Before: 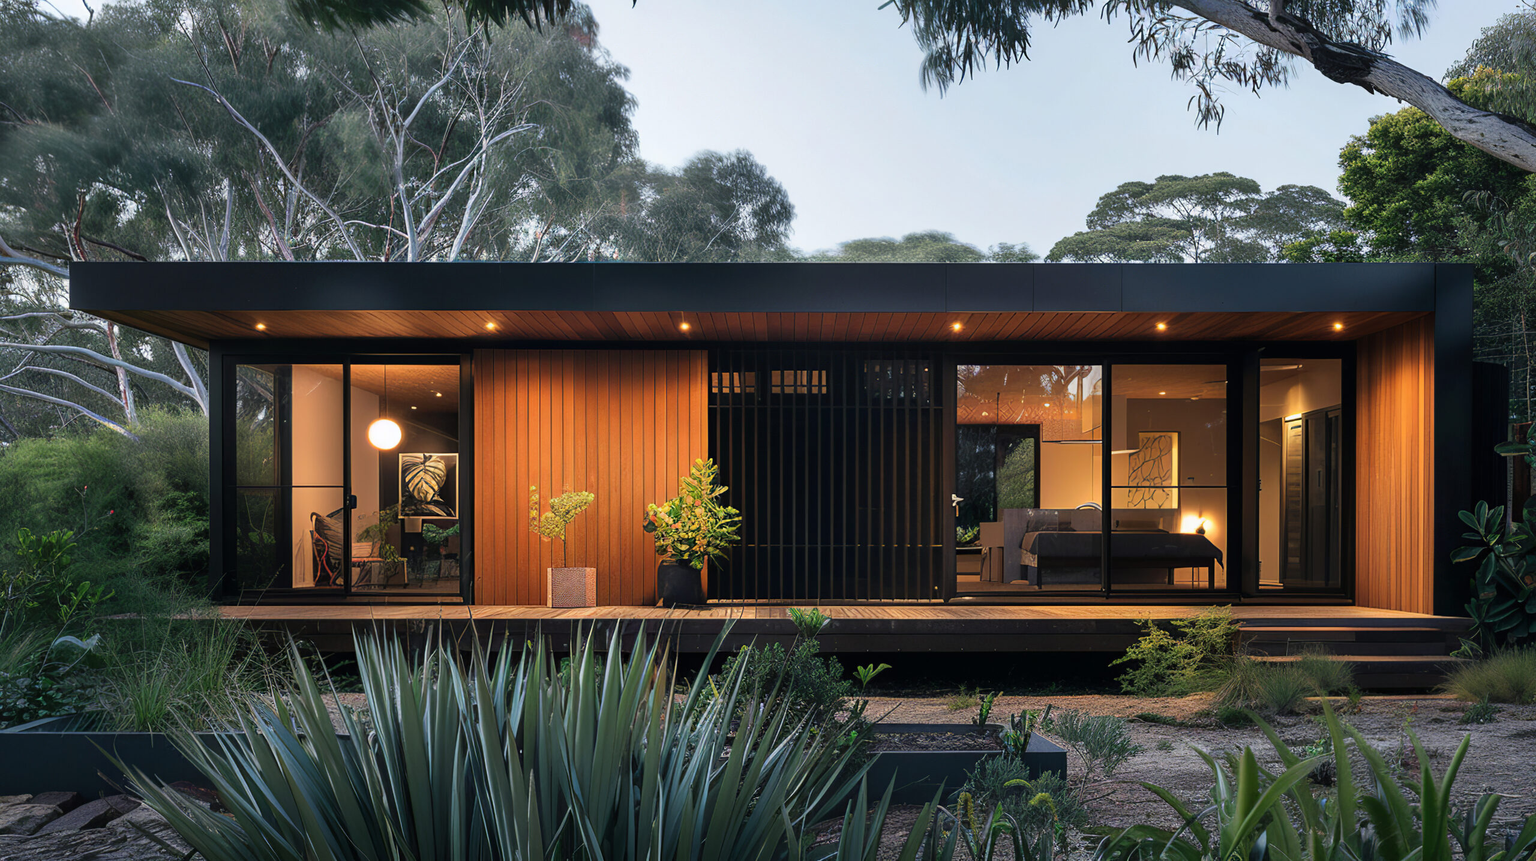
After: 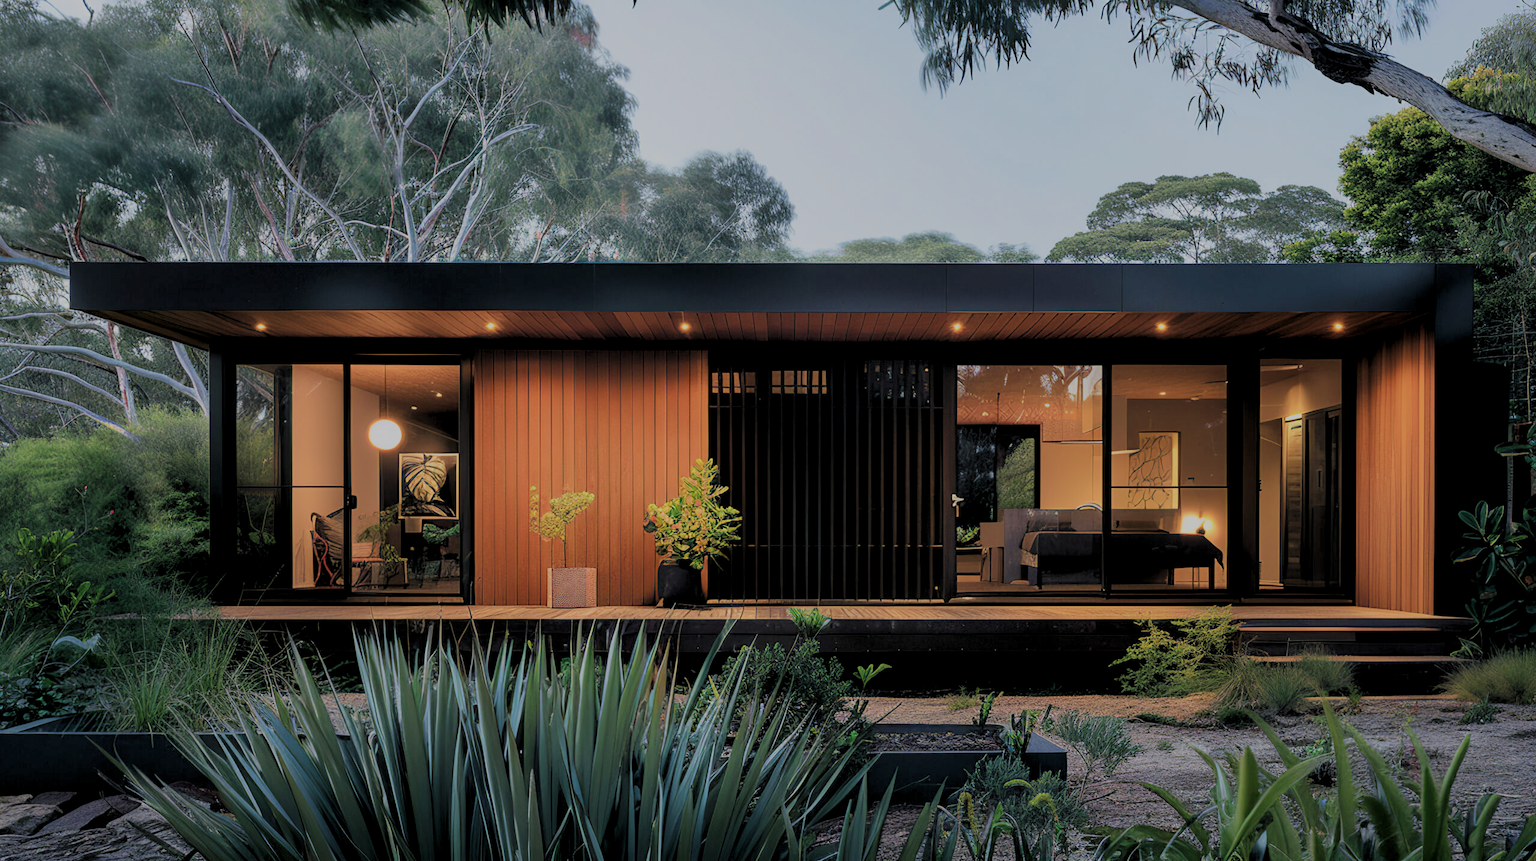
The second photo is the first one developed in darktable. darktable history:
velvia: on, module defaults
filmic rgb: black relative exposure -8.04 EV, white relative exposure 8.06 EV, hardness 2.46, latitude 9.78%, contrast 0.708, highlights saturation mix 9.58%, shadows ↔ highlights balance 2.03%
levels: levels [0.062, 0.494, 0.925]
